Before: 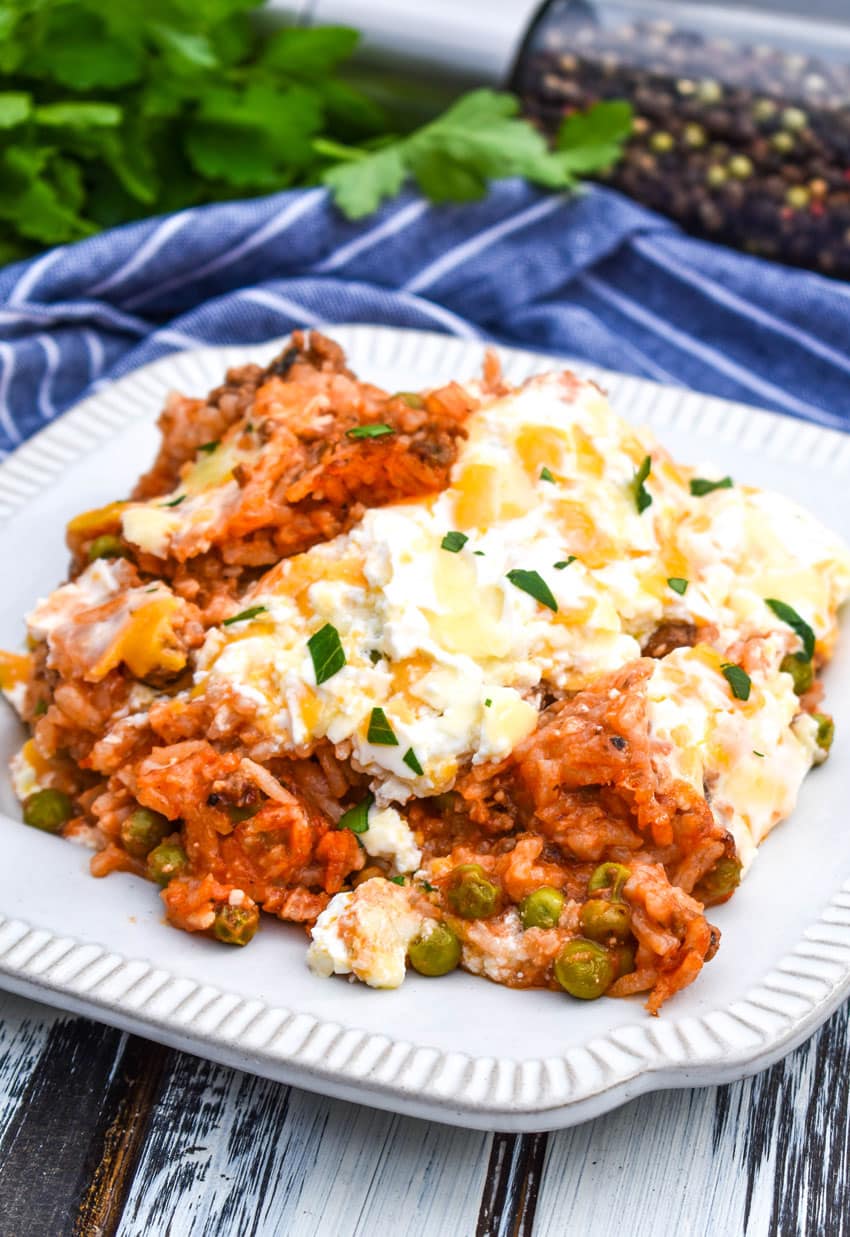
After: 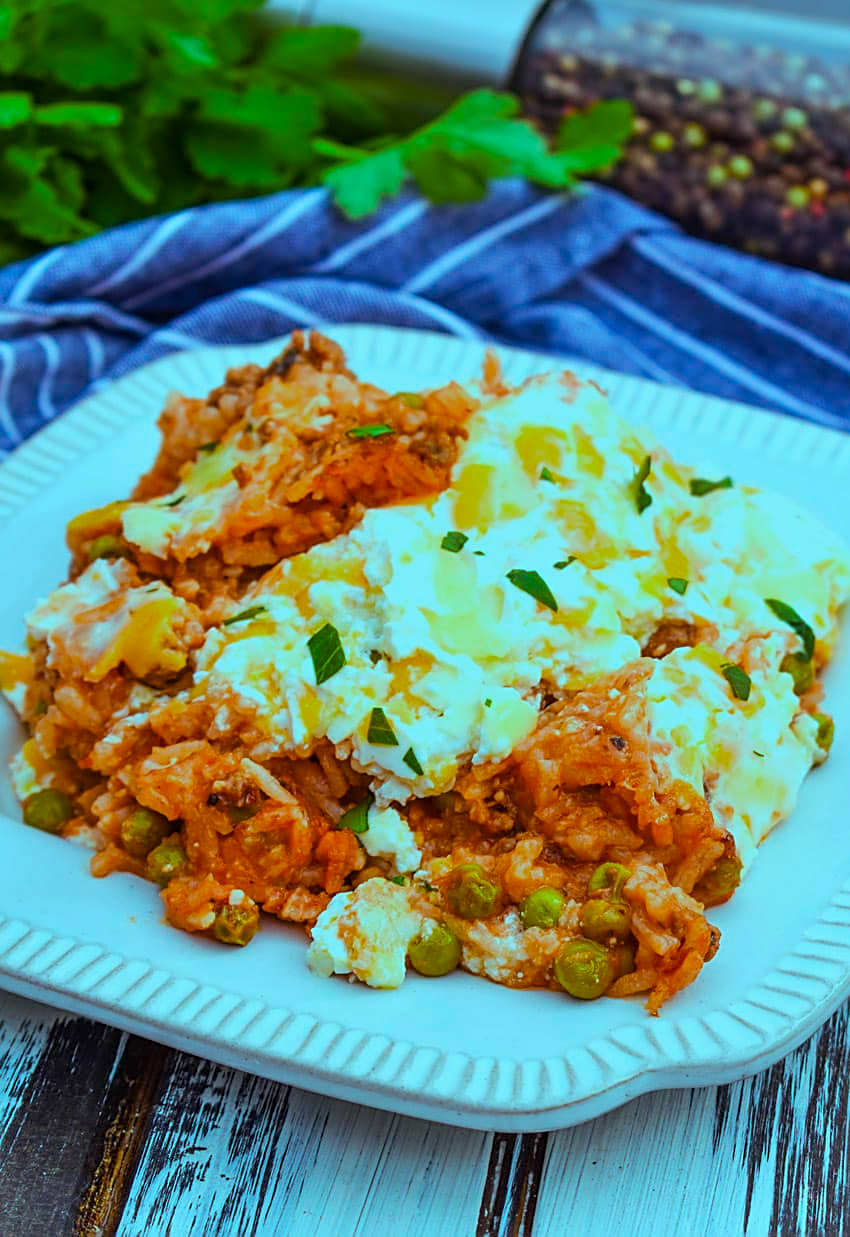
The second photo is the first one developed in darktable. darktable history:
sharpen: on, module defaults
color balance rgb: highlights gain › luminance -33.222%, highlights gain › chroma 5.744%, highlights gain › hue 218.5°, perceptual saturation grading › global saturation 19.408%, global vibrance 27.369%
